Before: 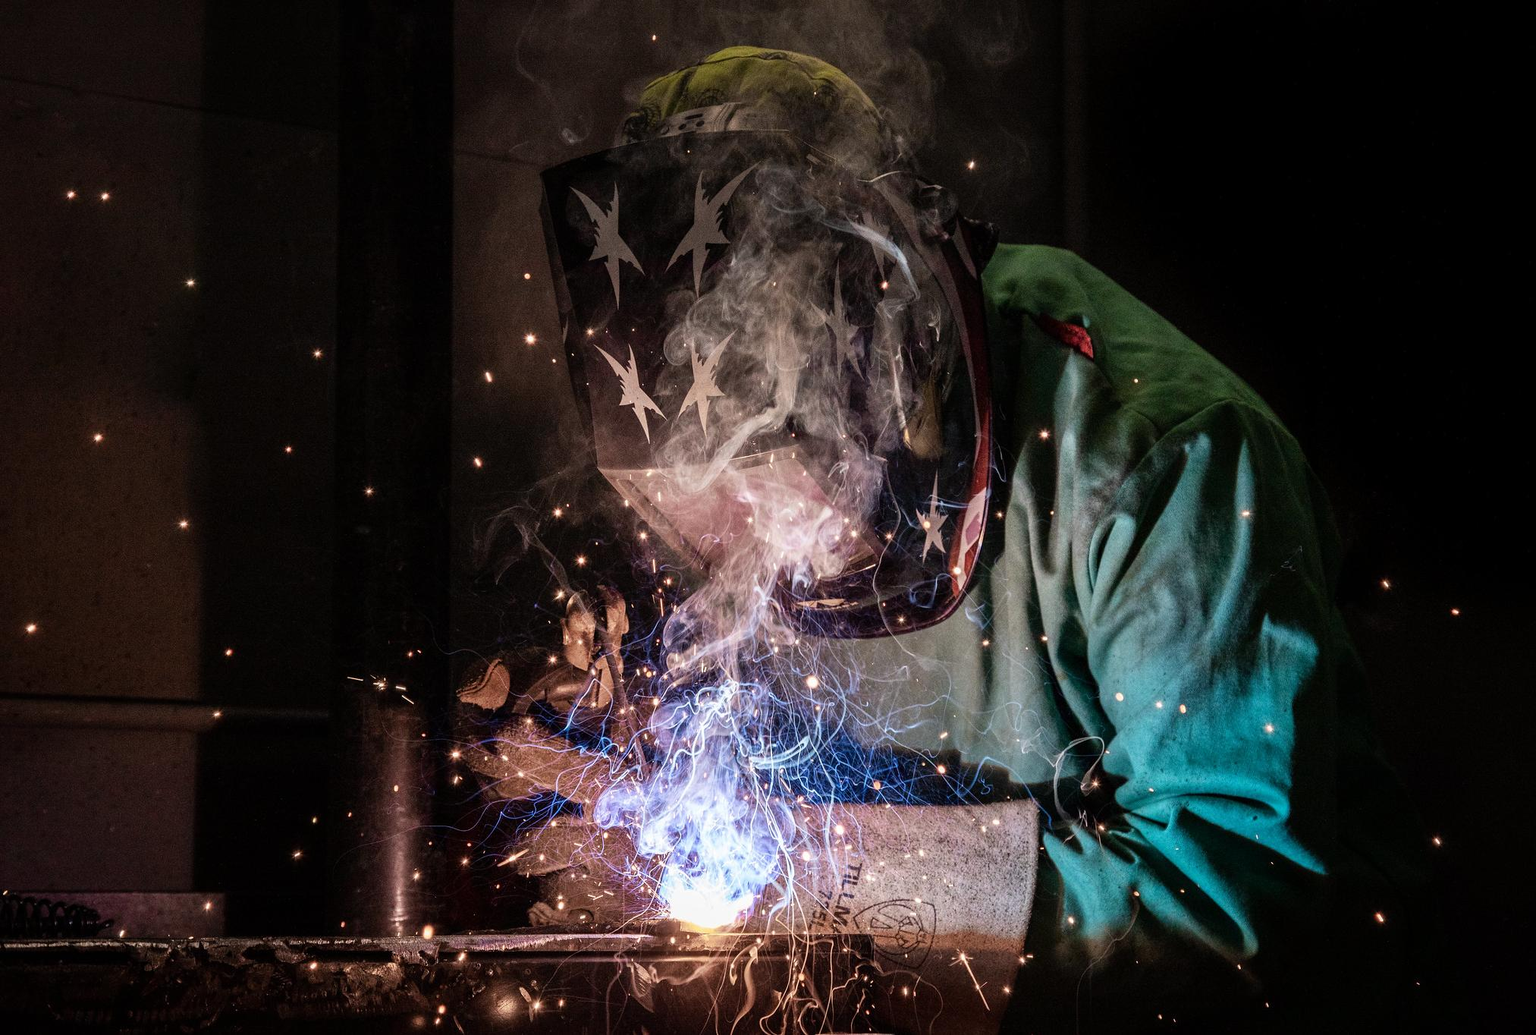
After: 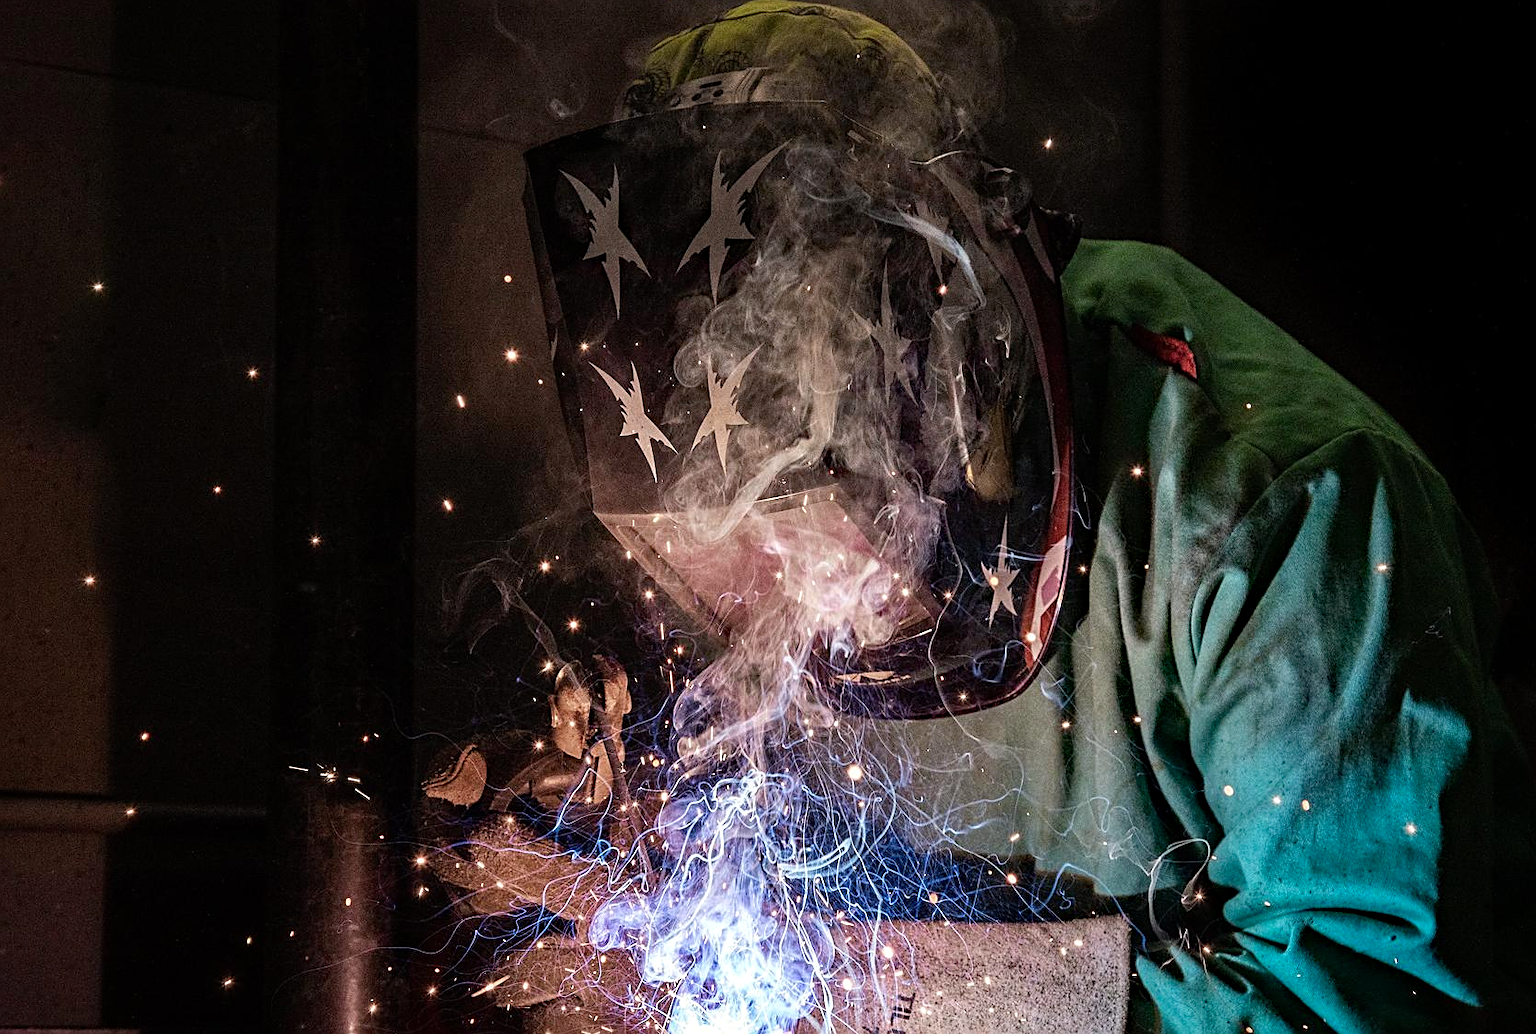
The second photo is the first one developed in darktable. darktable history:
crop and rotate: left 7.196%, top 4.574%, right 10.605%, bottom 13.178%
sharpen: on, module defaults
haze removal: strength 0.29, distance 0.25, compatibility mode true, adaptive false
